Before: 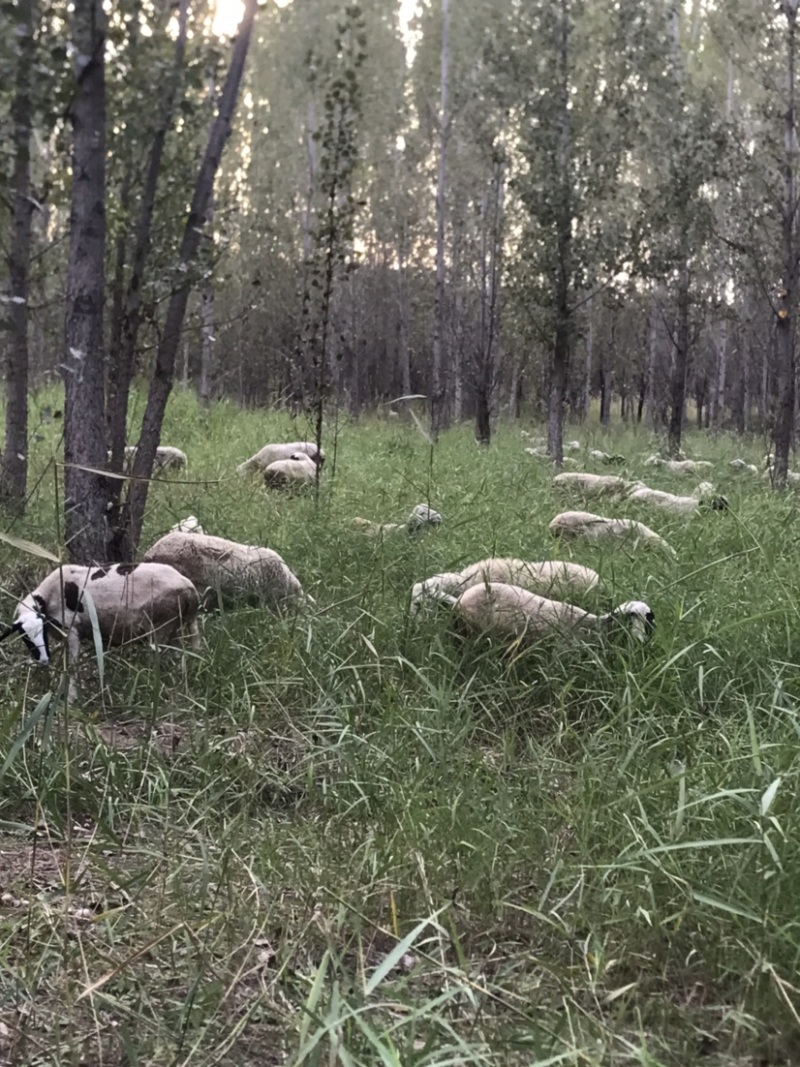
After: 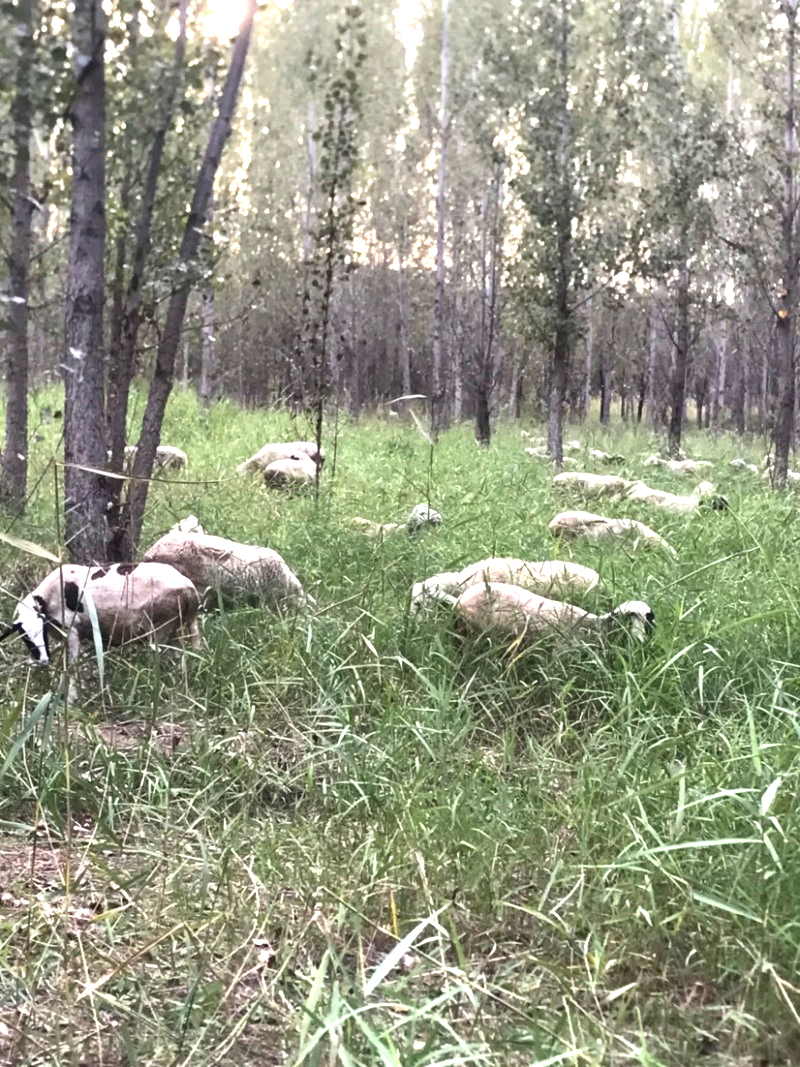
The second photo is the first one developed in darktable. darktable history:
local contrast: mode bilateral grid, contrast 20, coarseness 51, detail 119%, midtone range 0.2
exposure: black level correction 0, exposure 1.199 EV, compensate highlight preservation false
